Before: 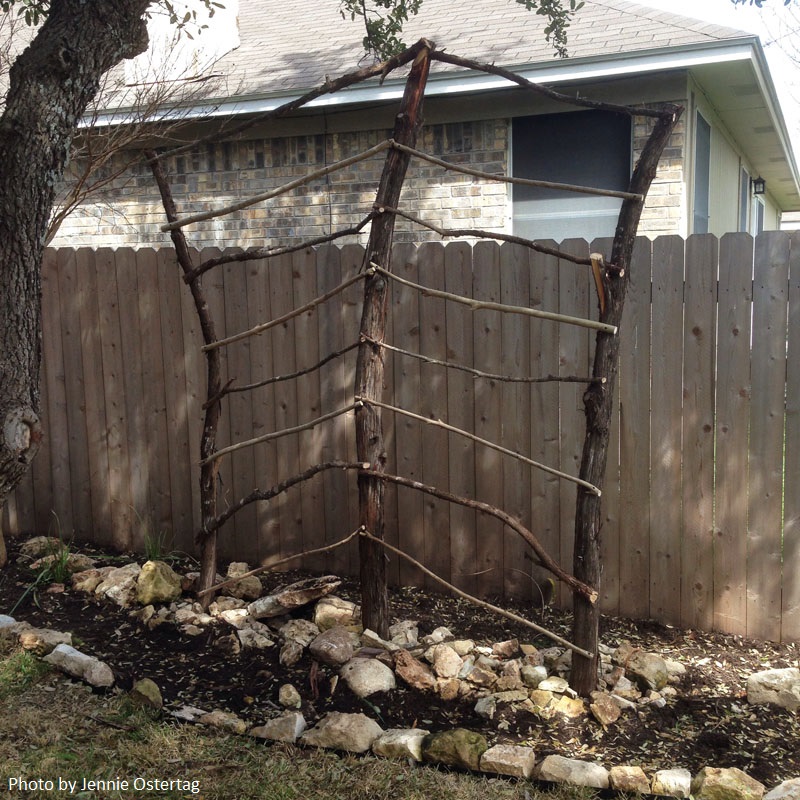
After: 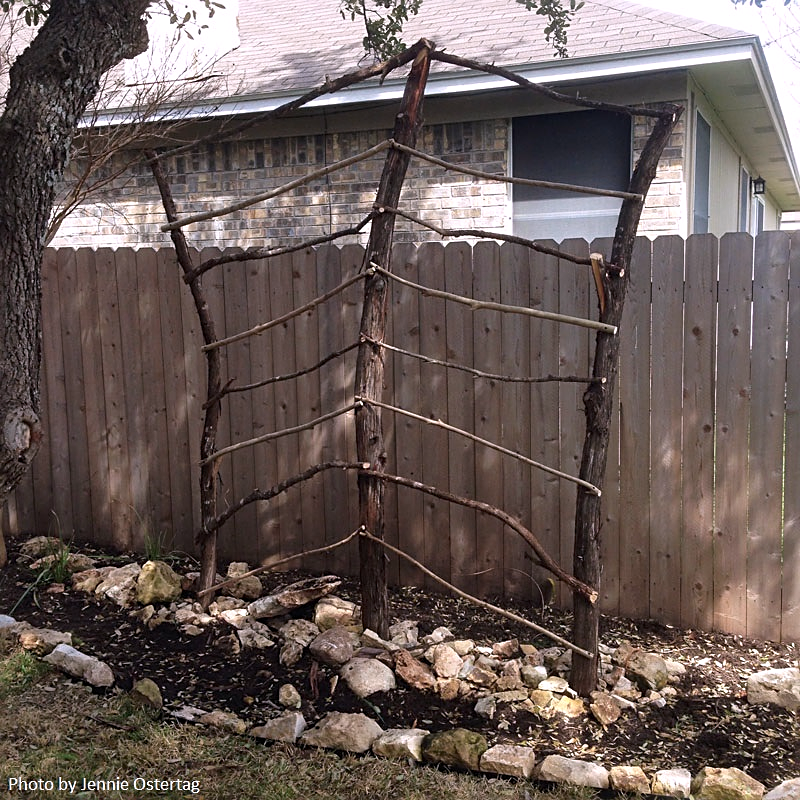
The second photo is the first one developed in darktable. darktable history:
white balance: red 1.05, blue 1.072
sharpen: on, module defaults
